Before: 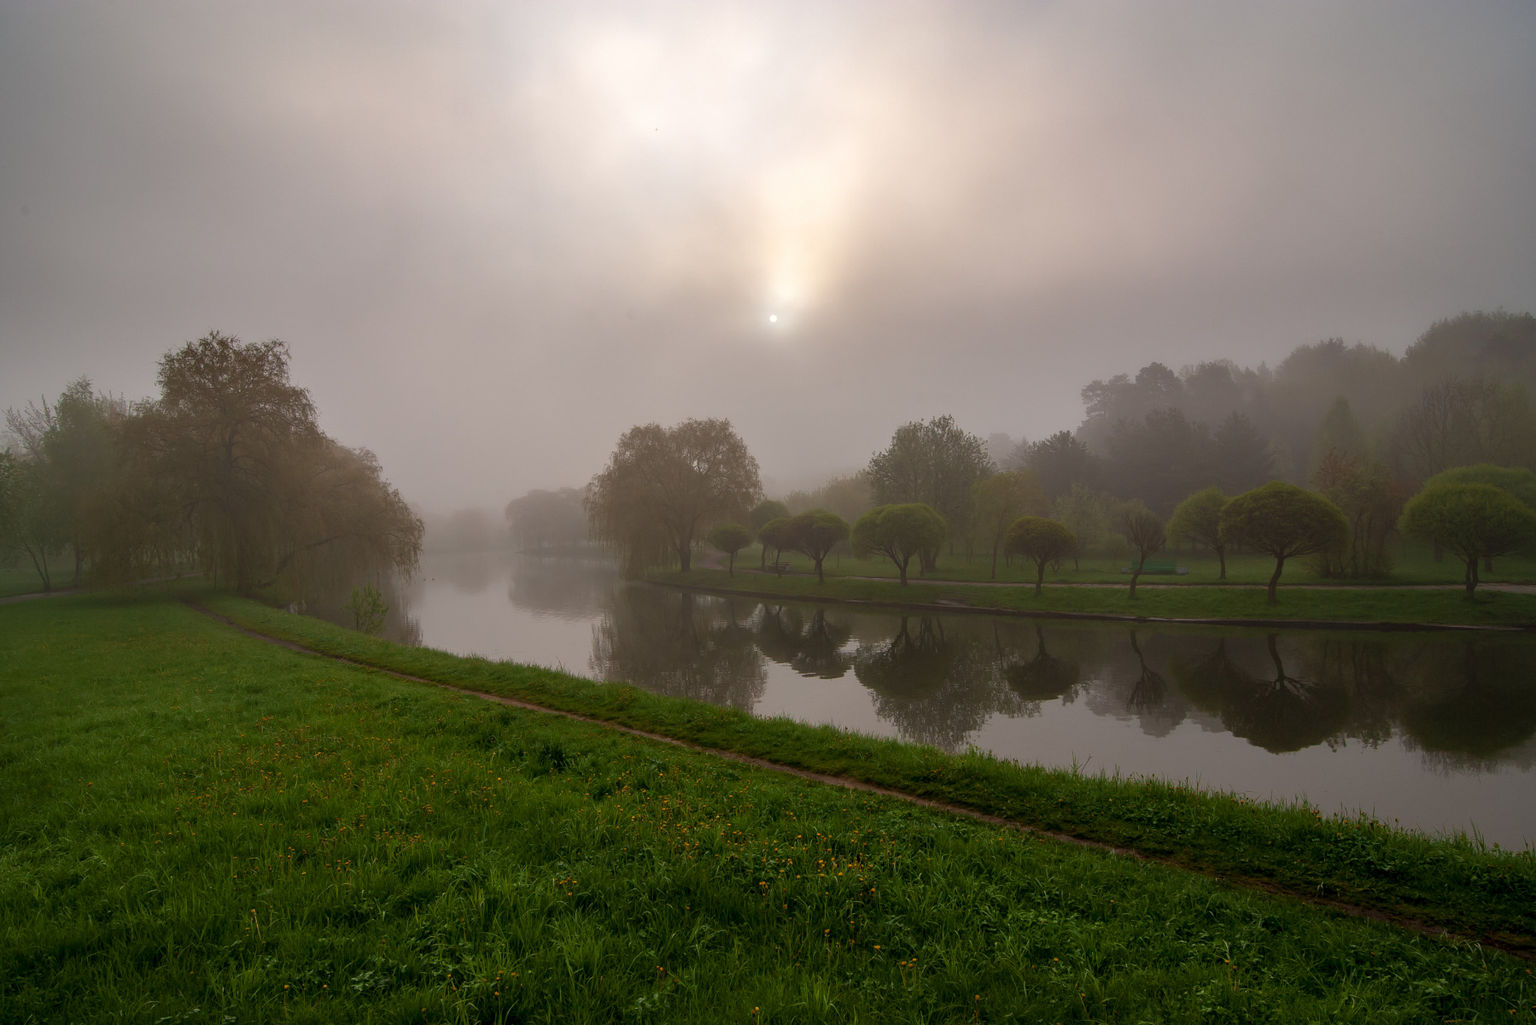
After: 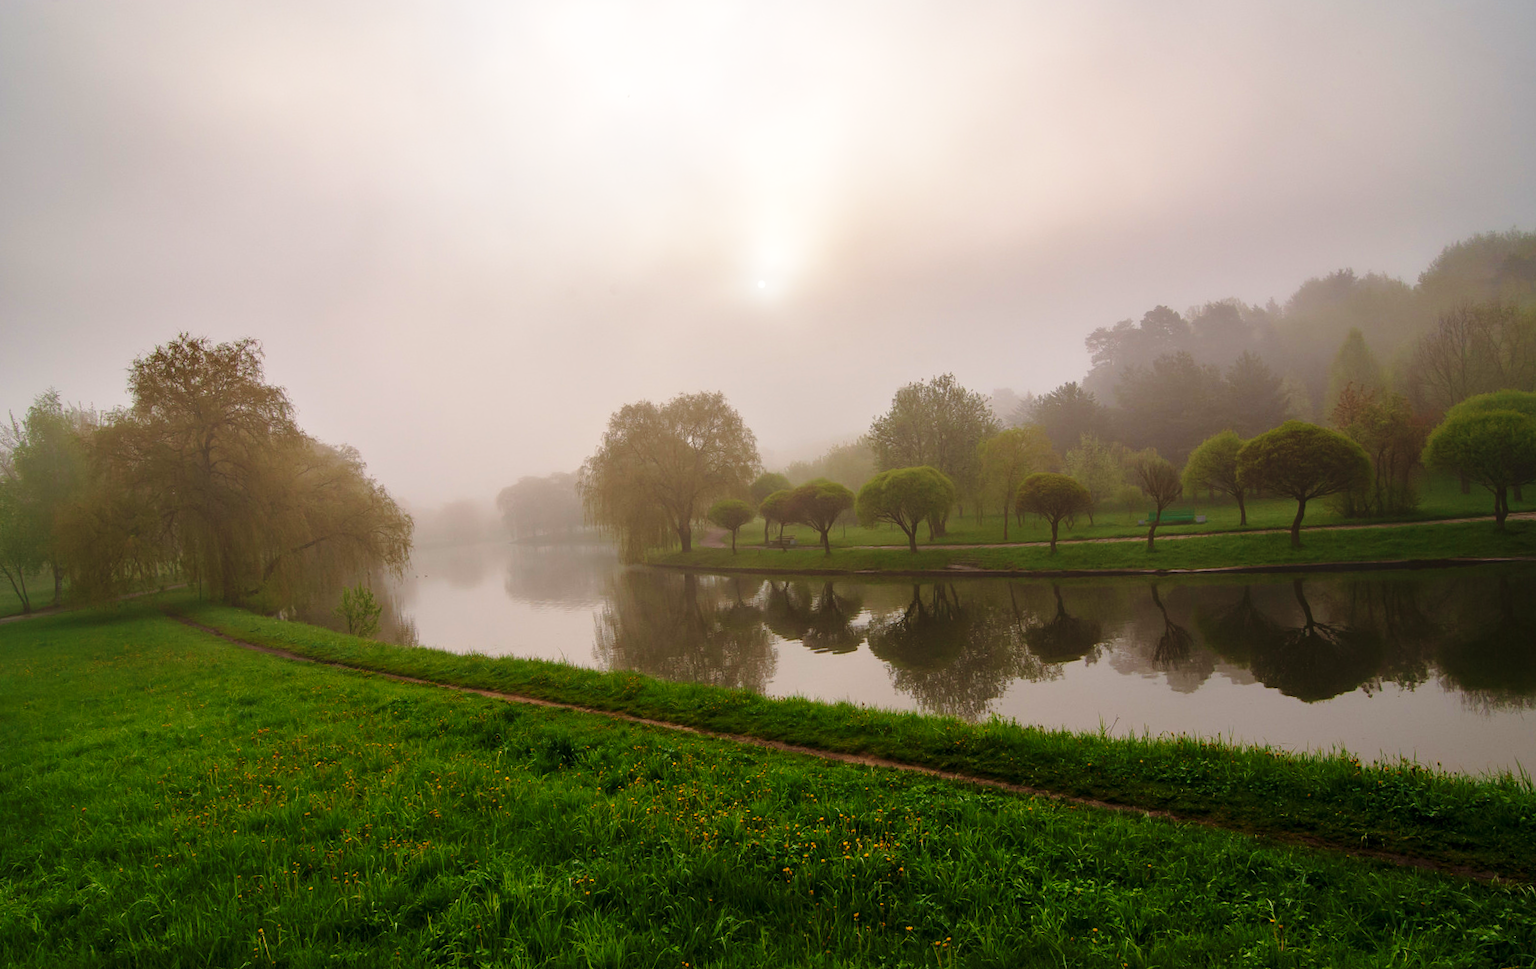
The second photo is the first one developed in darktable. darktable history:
base curve: curves: ch0 [(0, 0) (0.028, 0.03) (0.121, 0.232) (0.46, 0.748) (0.859, 0.968) (1, 1)], preserve colors none
velvia: strength 30%
rotate and perspective: rotation -3.52°, crop left 0.036, crop right 0.964, crop top 0.081, crop bottom 0.919
